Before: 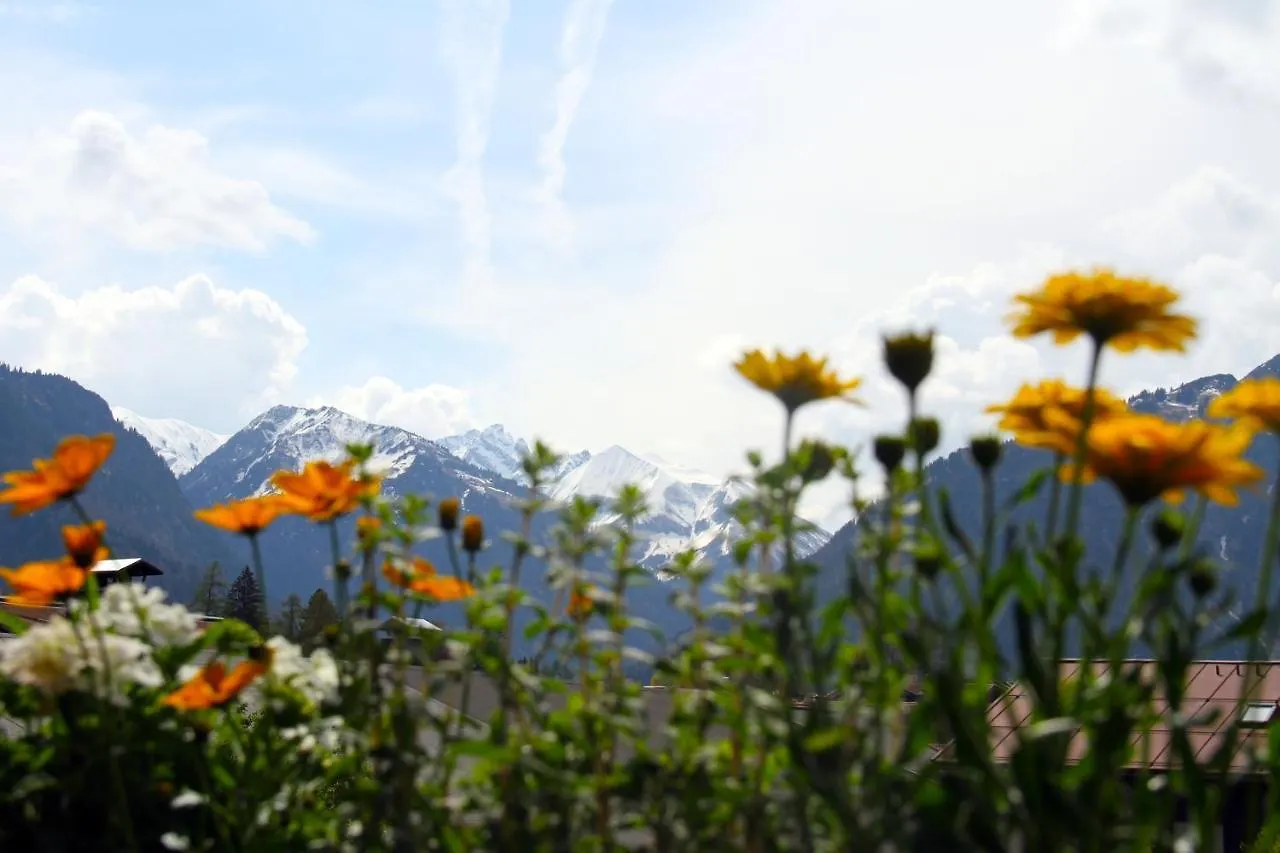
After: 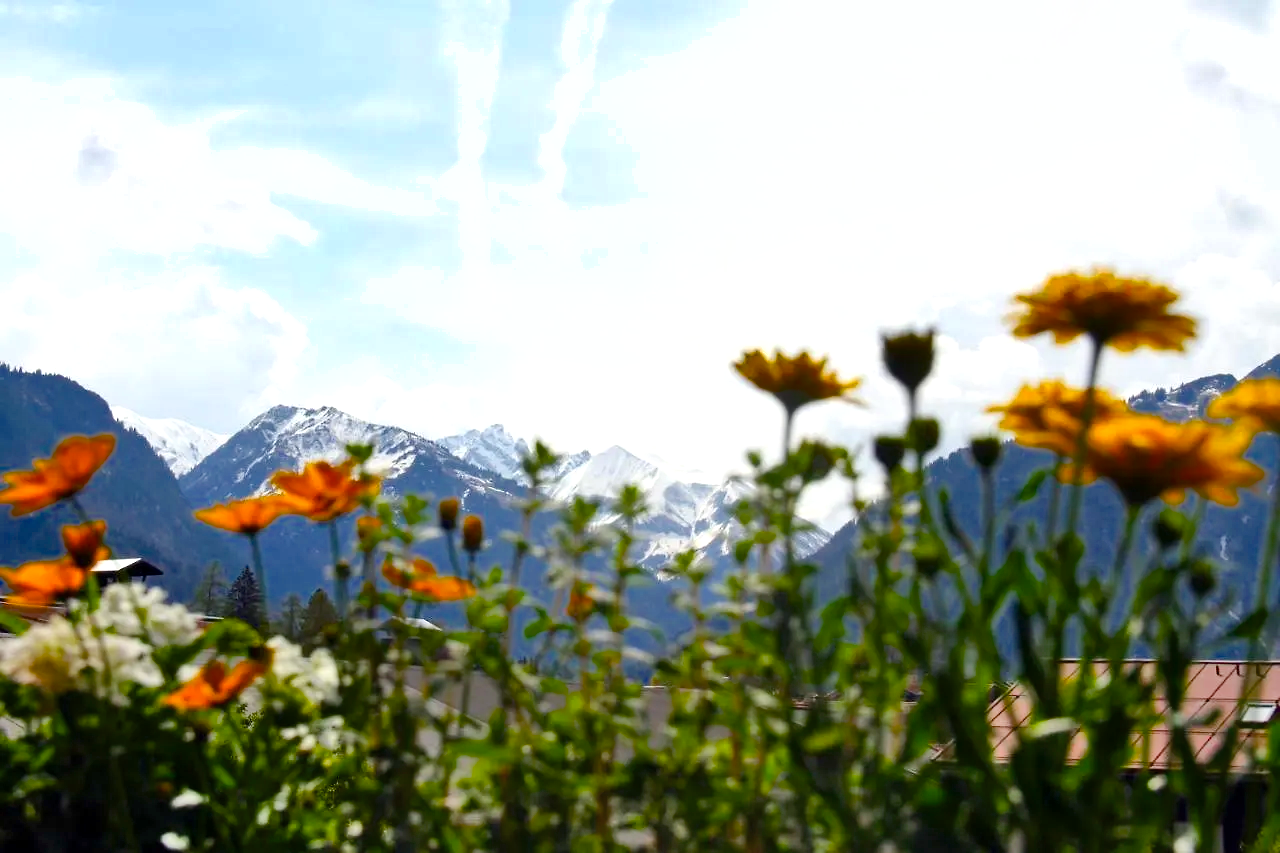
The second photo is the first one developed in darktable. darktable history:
color balance rgb: linear chroma grading › global chroma 0.472%, perceptual saturation grading › global saturation 20%, perceptual saturation grading › highlights -25.203%, perceptual saturation grading › shadows 24.873%, perceptual brilliance grading › global brilliance 9.805%, perceptual brilliance grading › shadows 14.552%, global vibrance -0.572%, saturation formula JzAzBz (2021)
shadows and highlights: soften with gaussian
